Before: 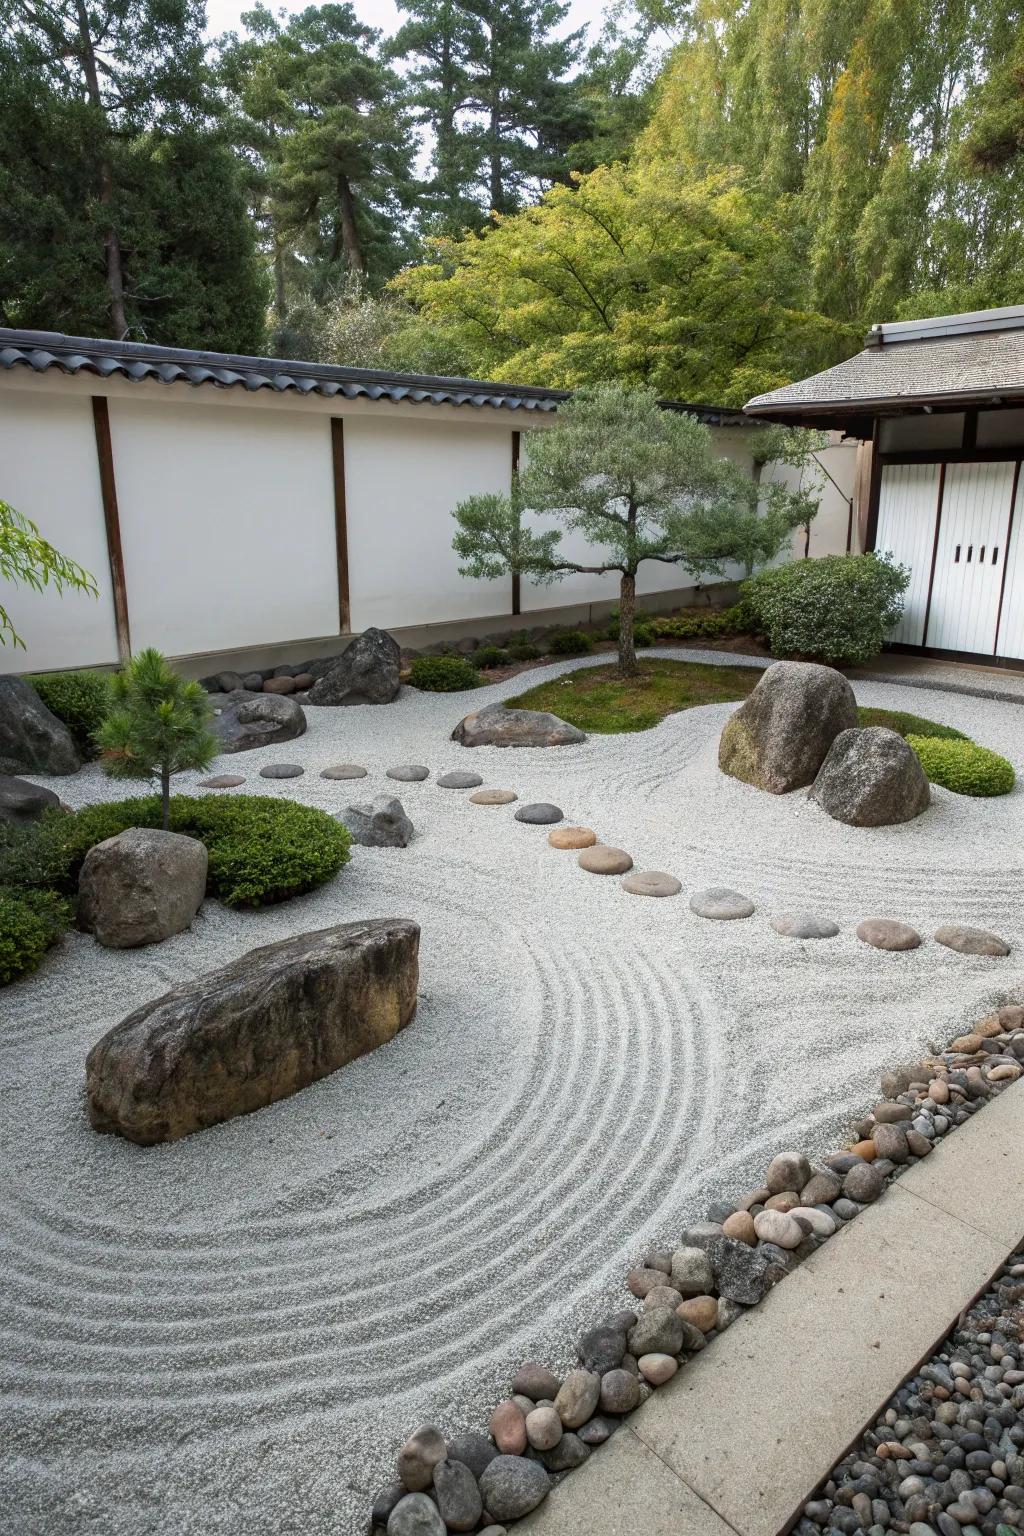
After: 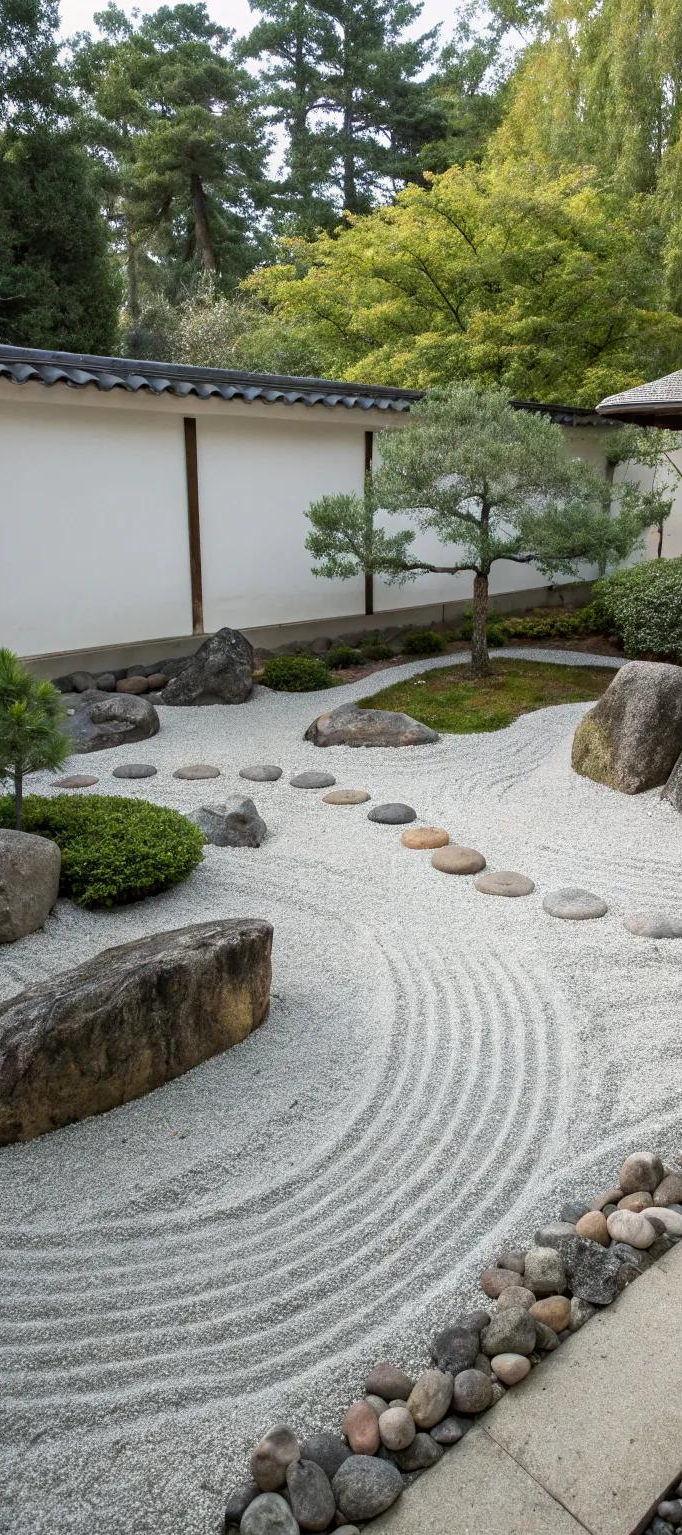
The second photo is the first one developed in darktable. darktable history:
exposure: black level correction 0.001, compensate highlight preservation false
crop and rotate: left 14.363%, right 18.983%
